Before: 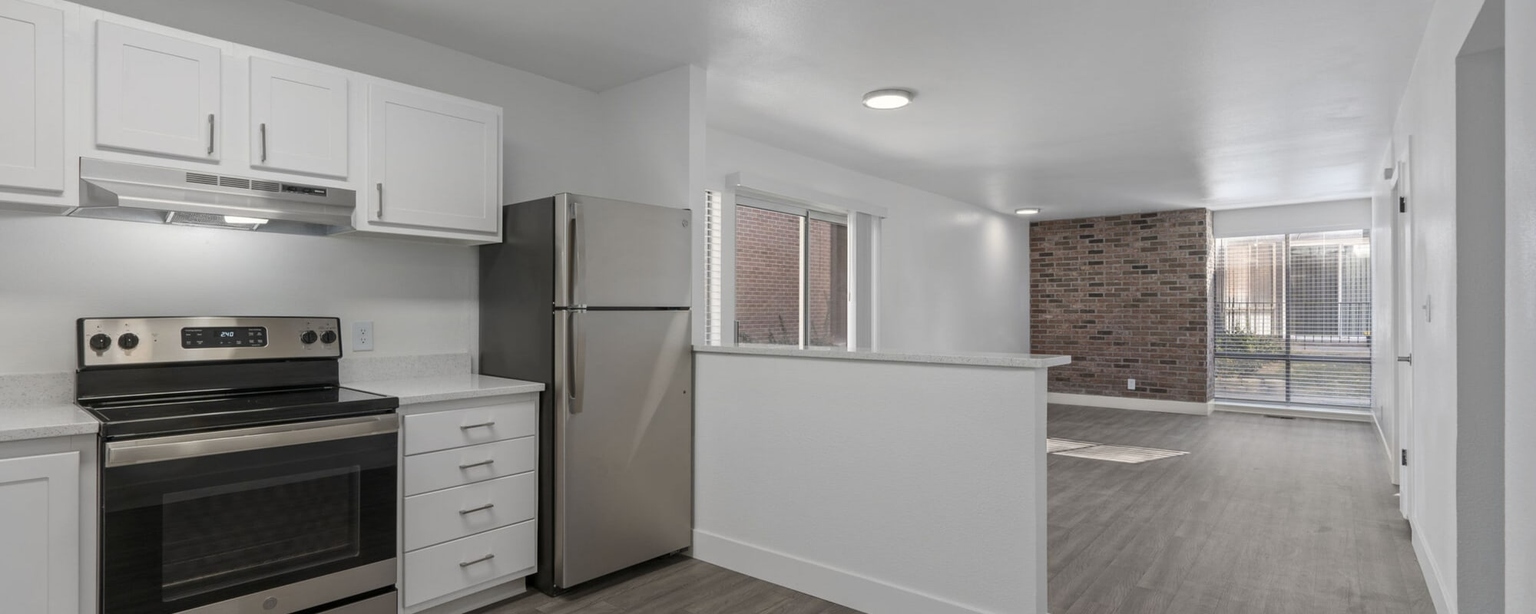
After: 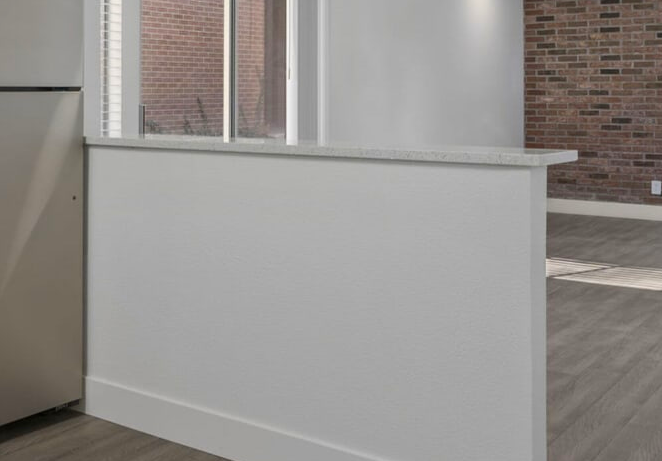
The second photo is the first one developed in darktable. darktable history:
vignetting: fall-off start 116.67%, fall-off radius 59.26%, brightness -0.31, saturation -0.056
color correction: saturation 1.32
crop: left 40.878%, top 39.176%, right 25.993%, bottom 3.081%
